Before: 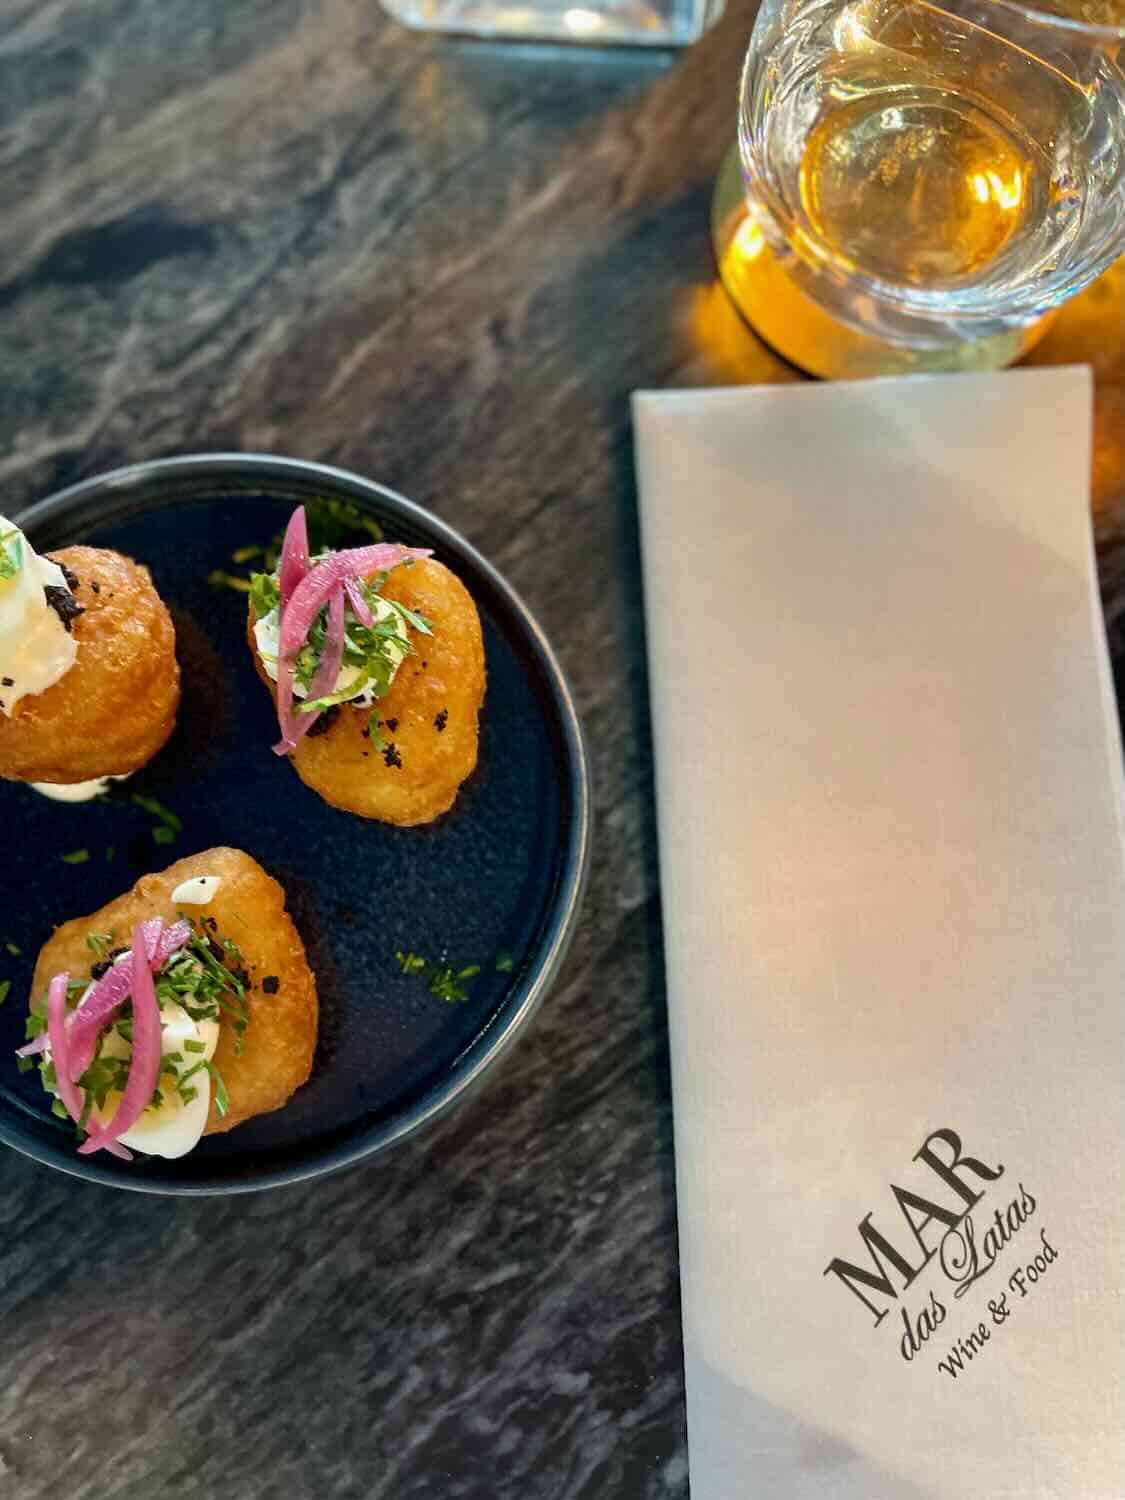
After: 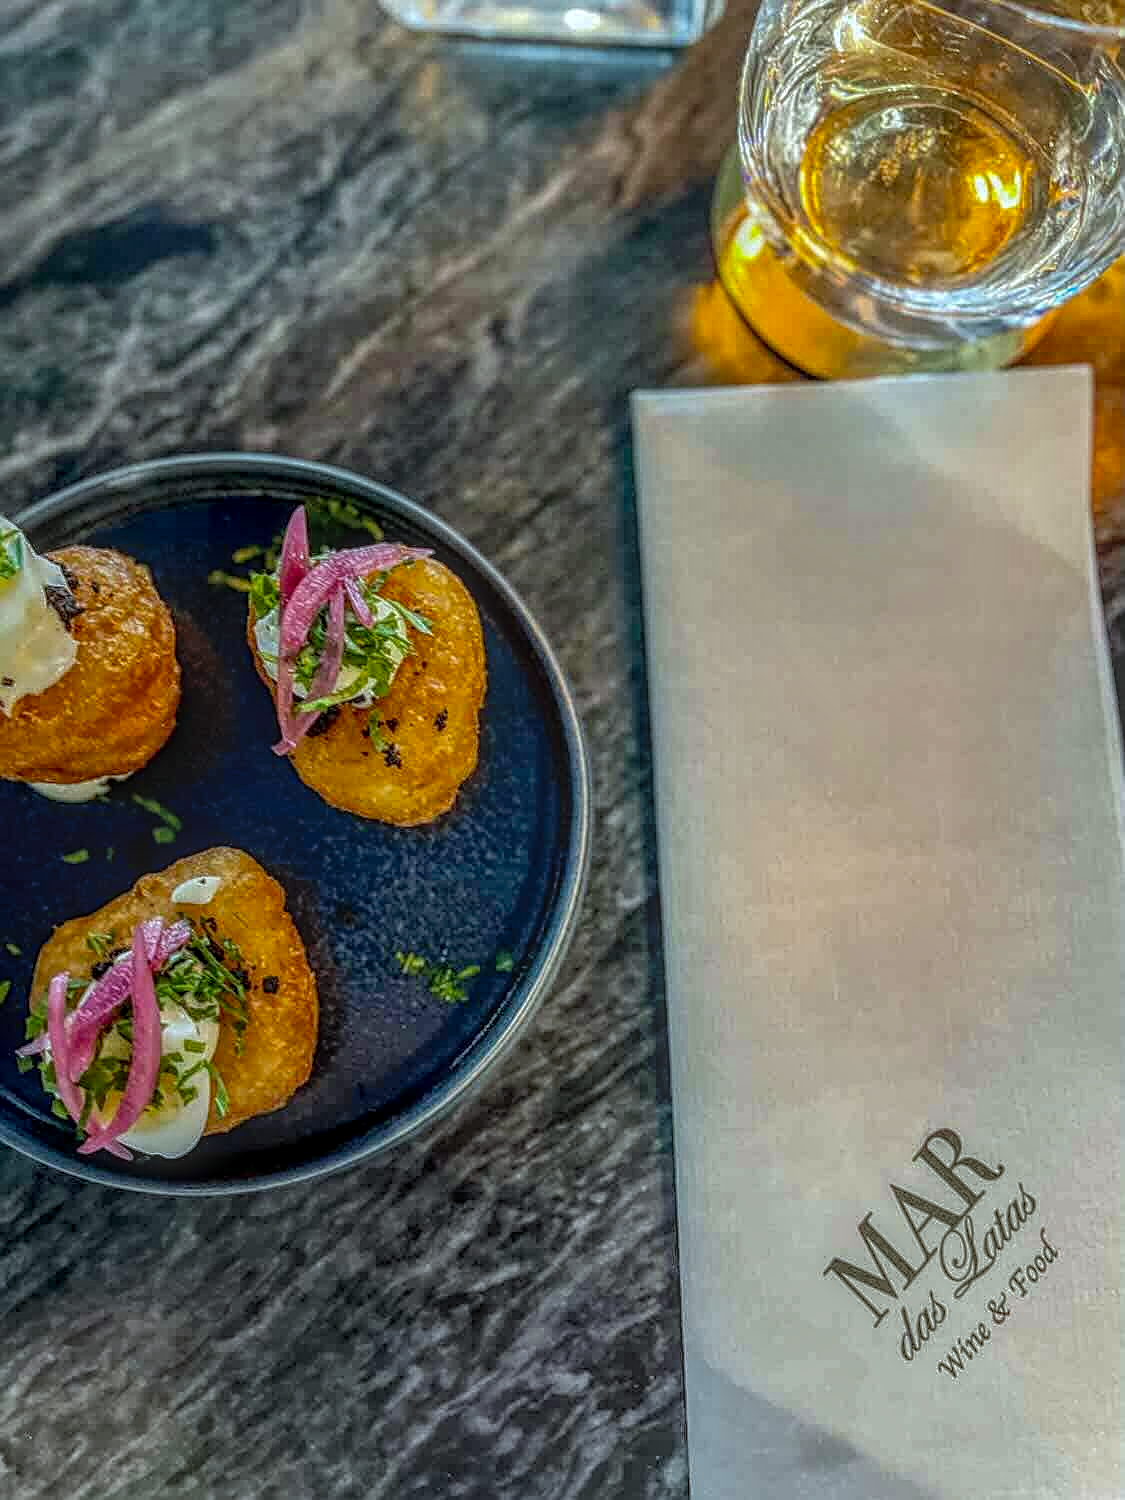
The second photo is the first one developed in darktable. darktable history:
tone equalizer: on, module defaults
white balance: red 0.925, blue 1.046
local contrast: highlights 0%, shadows 0%, detail 200%, midtone range 0.25
sharpen: on, module defaults
